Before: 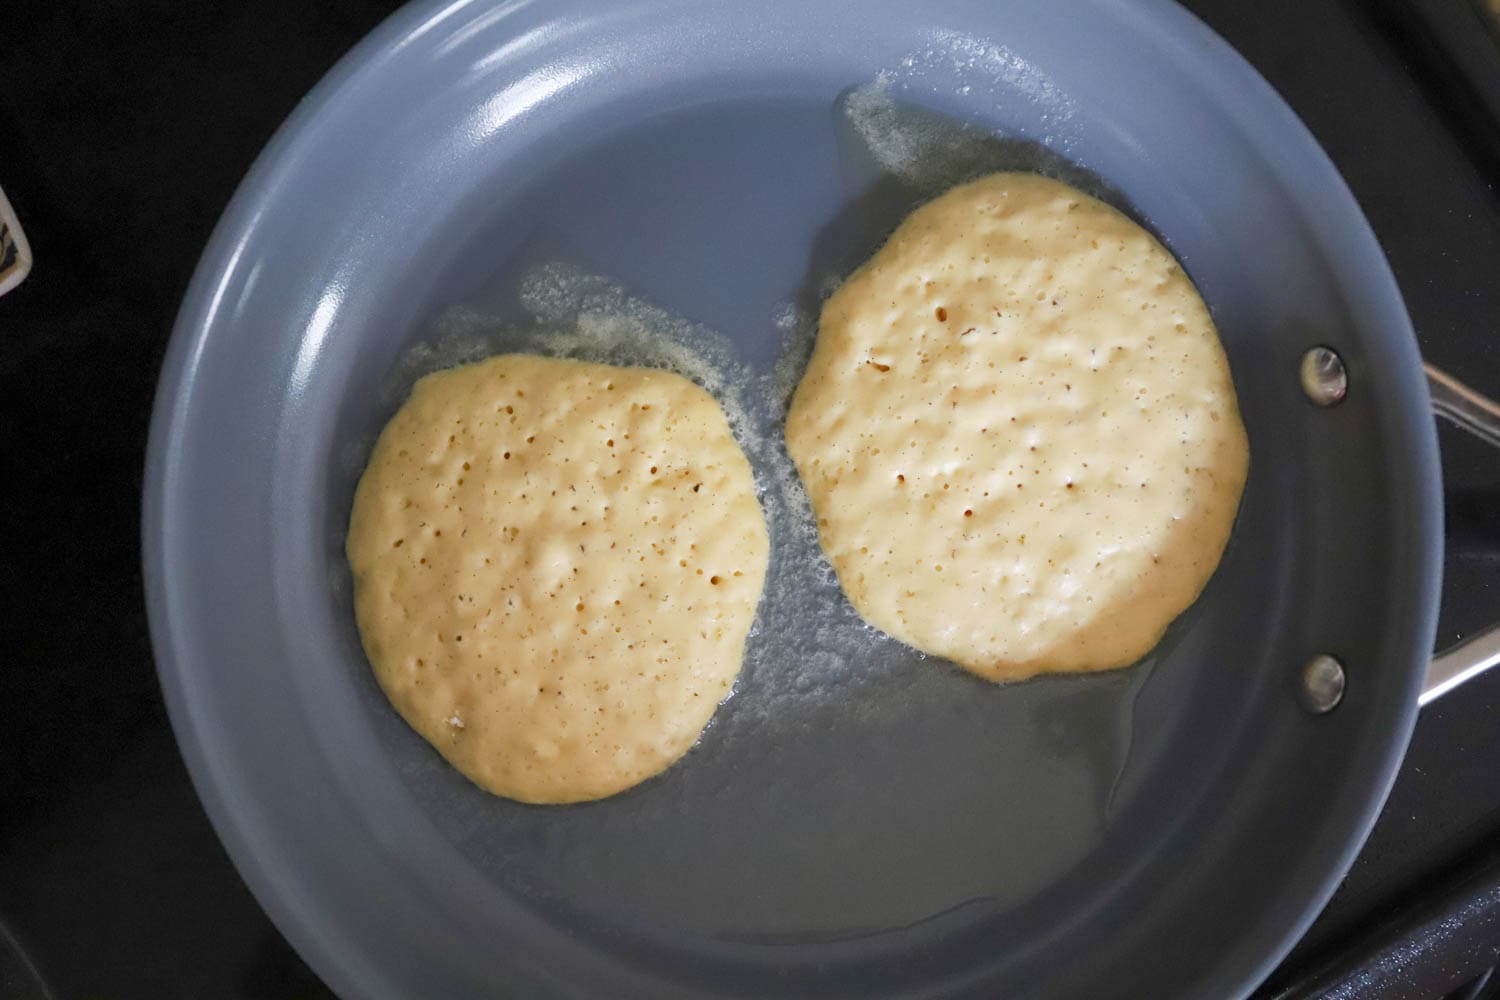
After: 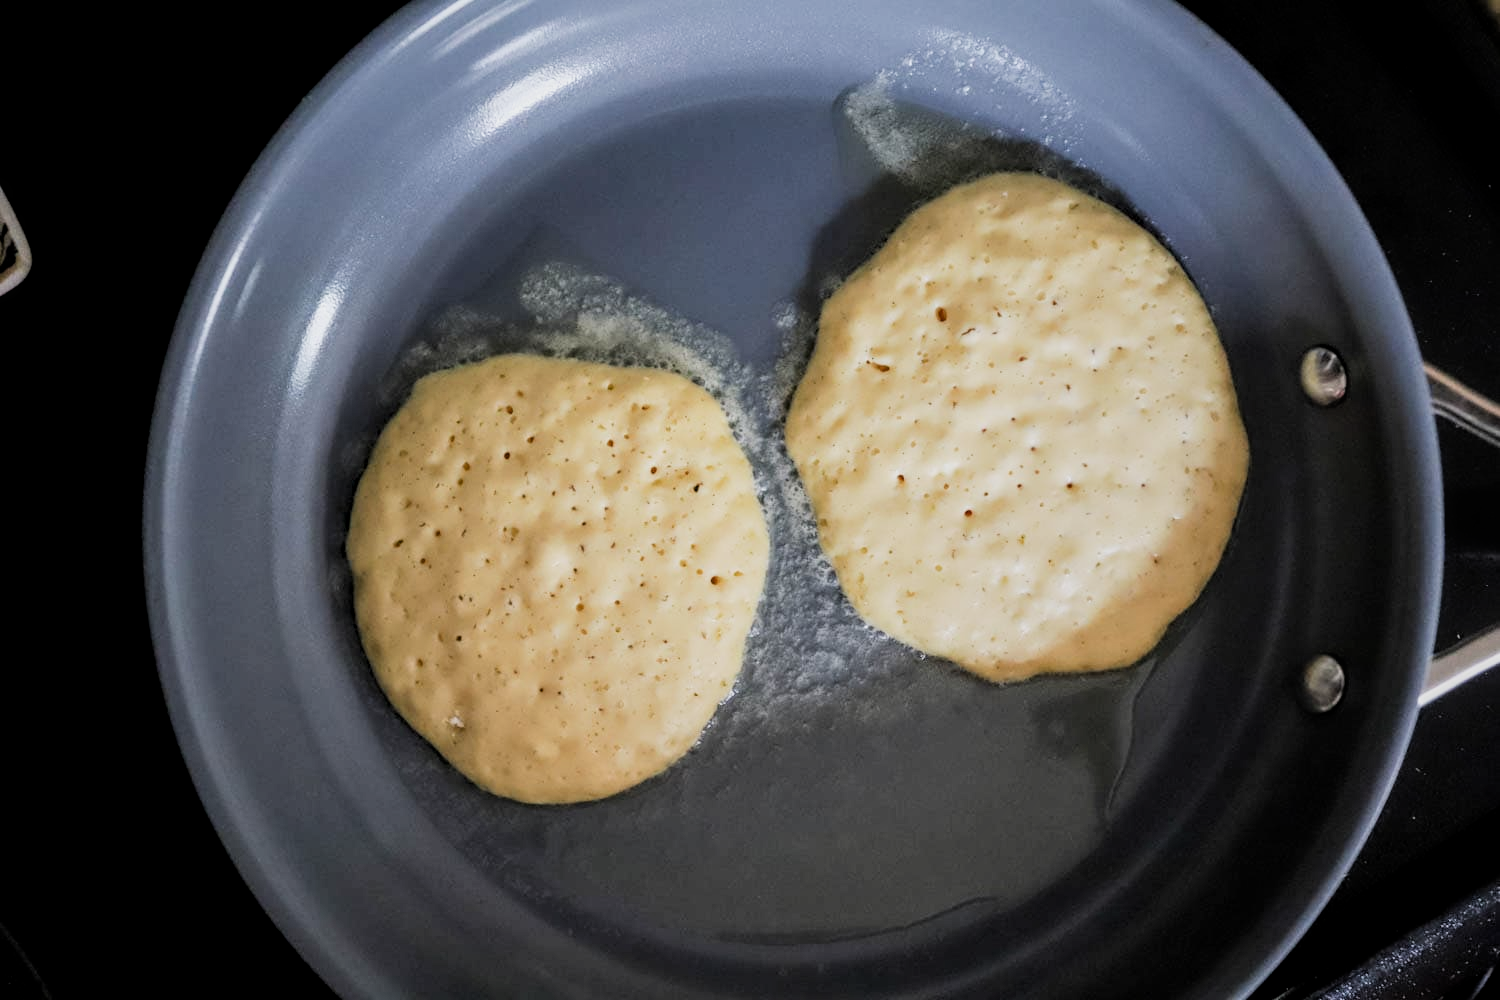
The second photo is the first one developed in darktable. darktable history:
local contrast: on, module defaults
filmic rgb: black relative exposure -5 EV, hardness 2.88, contrast 1.3, highlights saturation mix -30%
